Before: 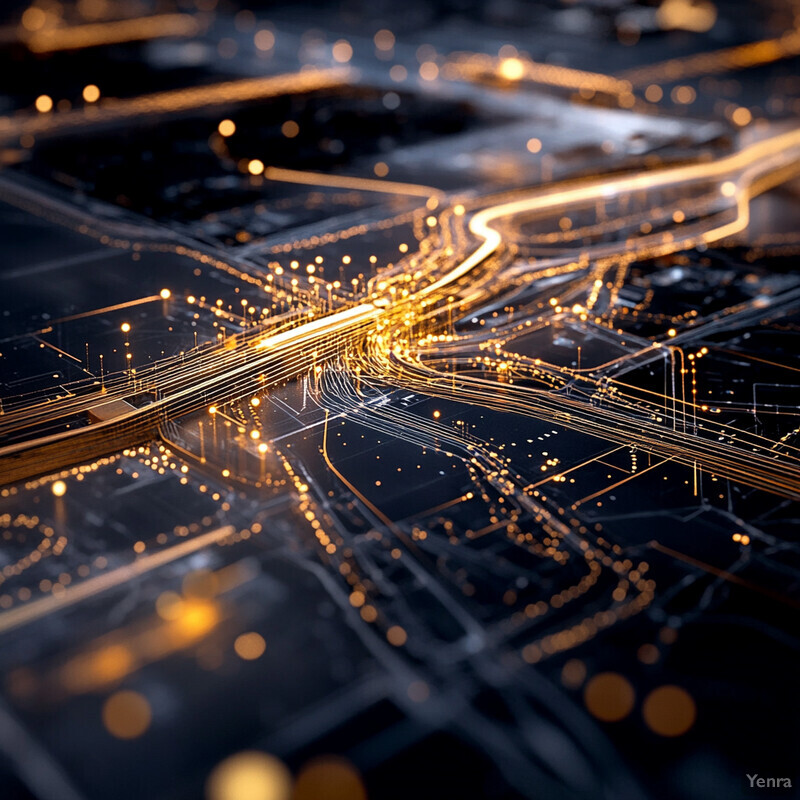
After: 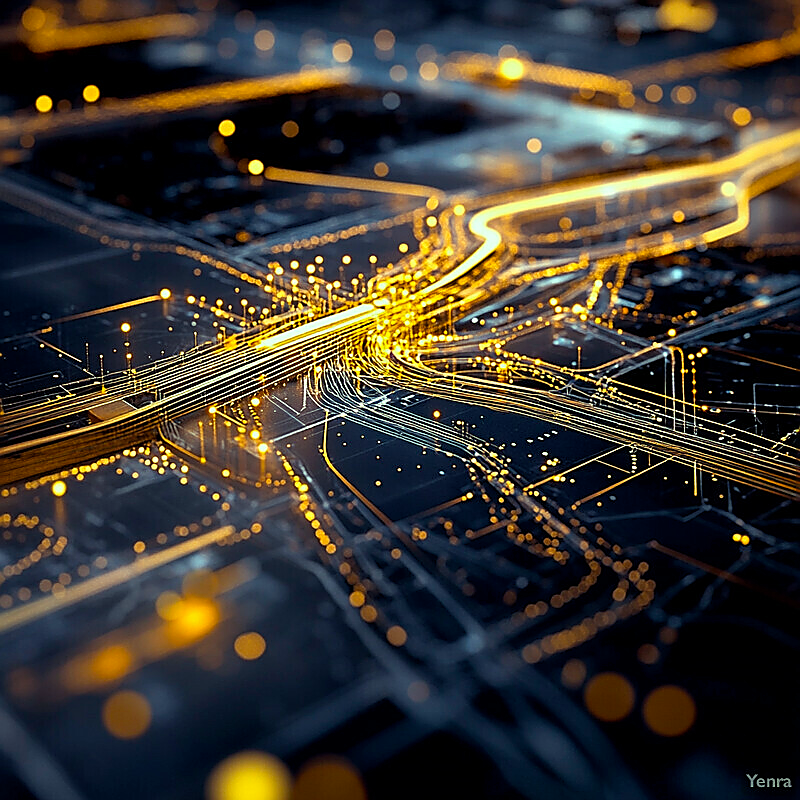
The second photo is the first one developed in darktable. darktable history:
color balance rgb: shadows lift › chroma 2.014%, shadows lift › hue 219.63°, highlights gain › luminance 15.108%, highlights gain › chroma 6.916%, highlights gain › hue 127.56°, perceptual saturation grading › global saturation 29.604%, global vibrance 14.55%
sharpen: radius 1.36, amount 1.264, threshold 0.643
